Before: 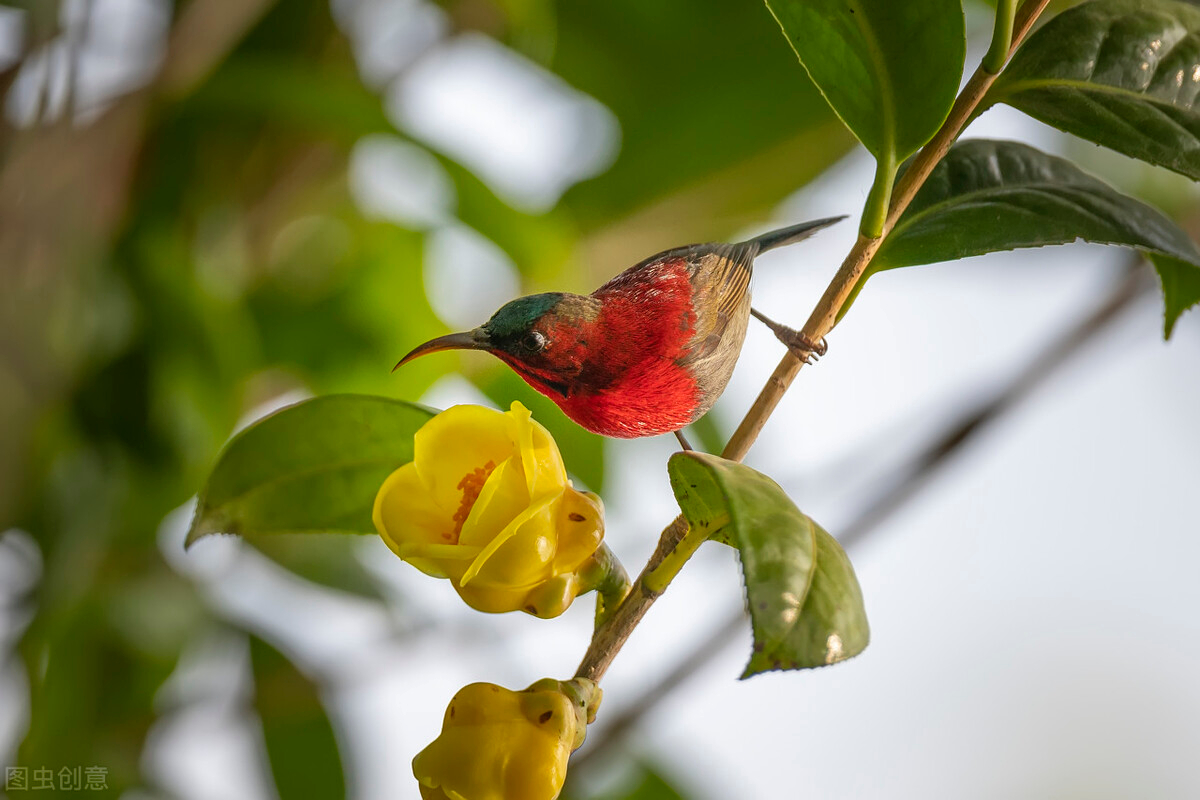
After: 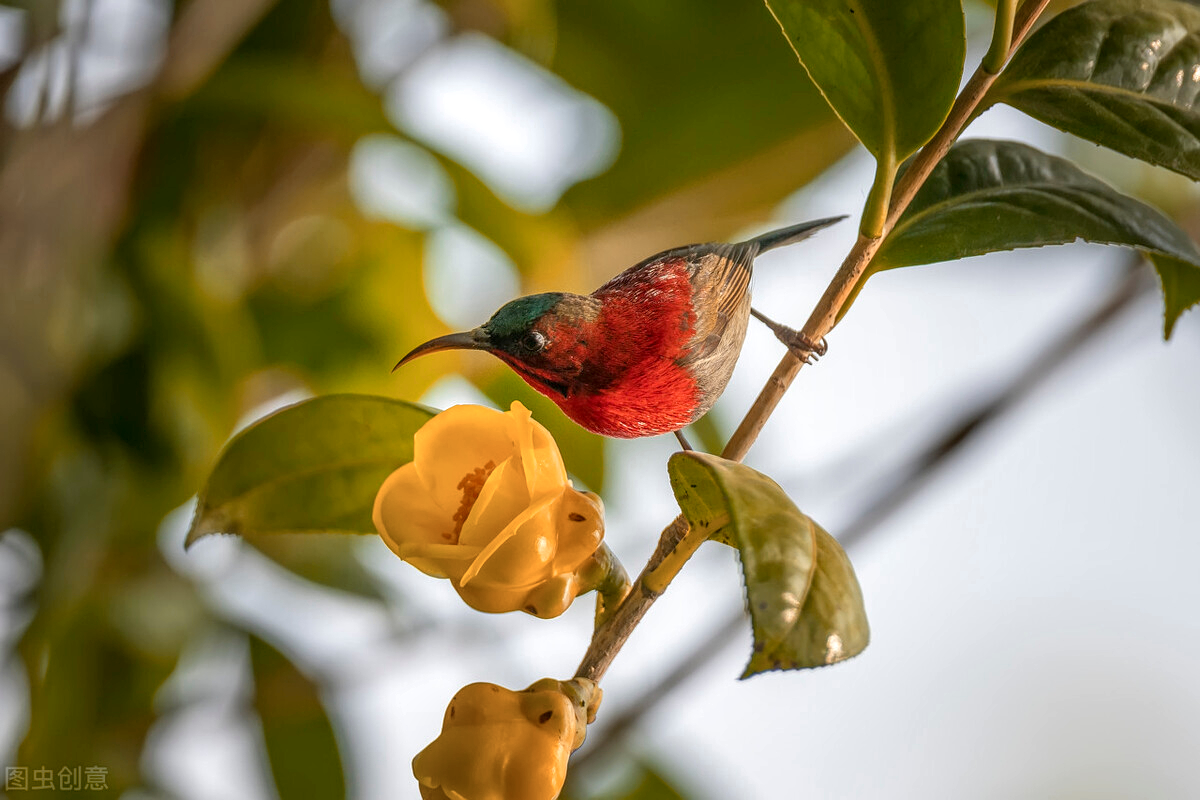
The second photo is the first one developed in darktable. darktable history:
local contrast: on, module defaults
color zones: curves: ch2 [(0, 0.5) (0.143, 0.5) (0.286, 0.416) (0.429, 0.5) (0.571, 0.5) (0.714, 0.5) (0.857, 0.5) (1, 0.5)]
